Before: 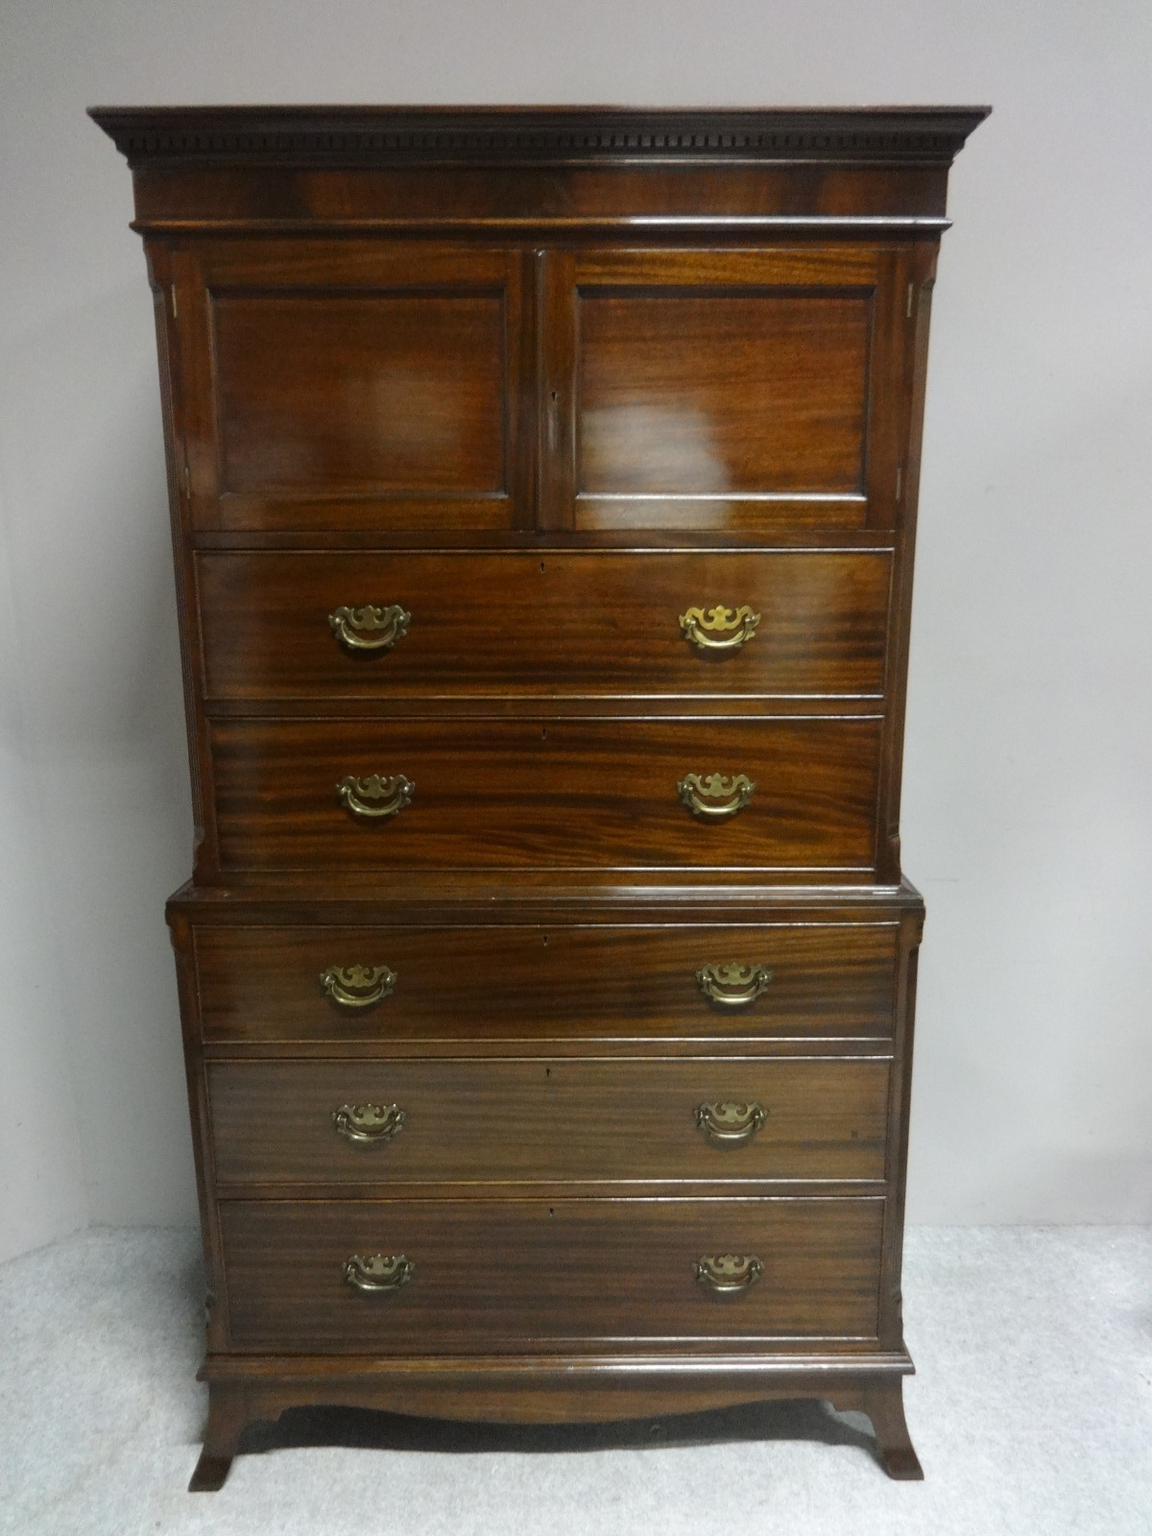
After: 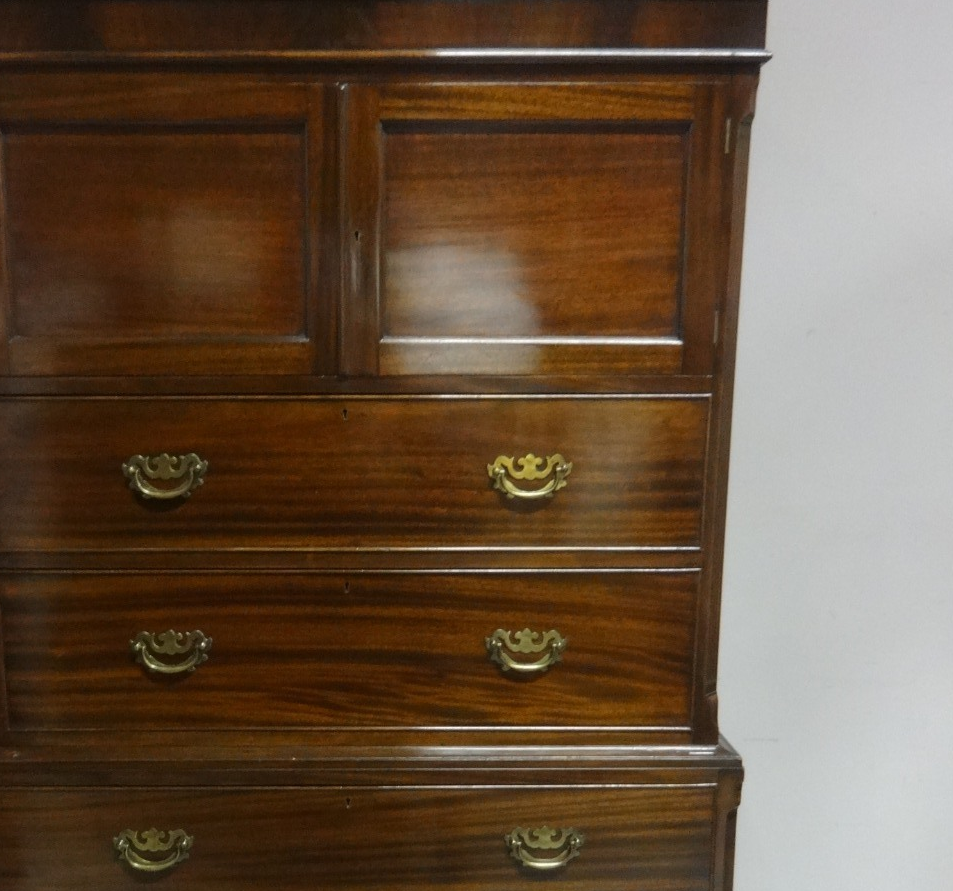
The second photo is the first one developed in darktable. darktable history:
white balance: emerald 1
crop: left 18.38%, top 11.092%, right 2.134%, bottom 33.217%
